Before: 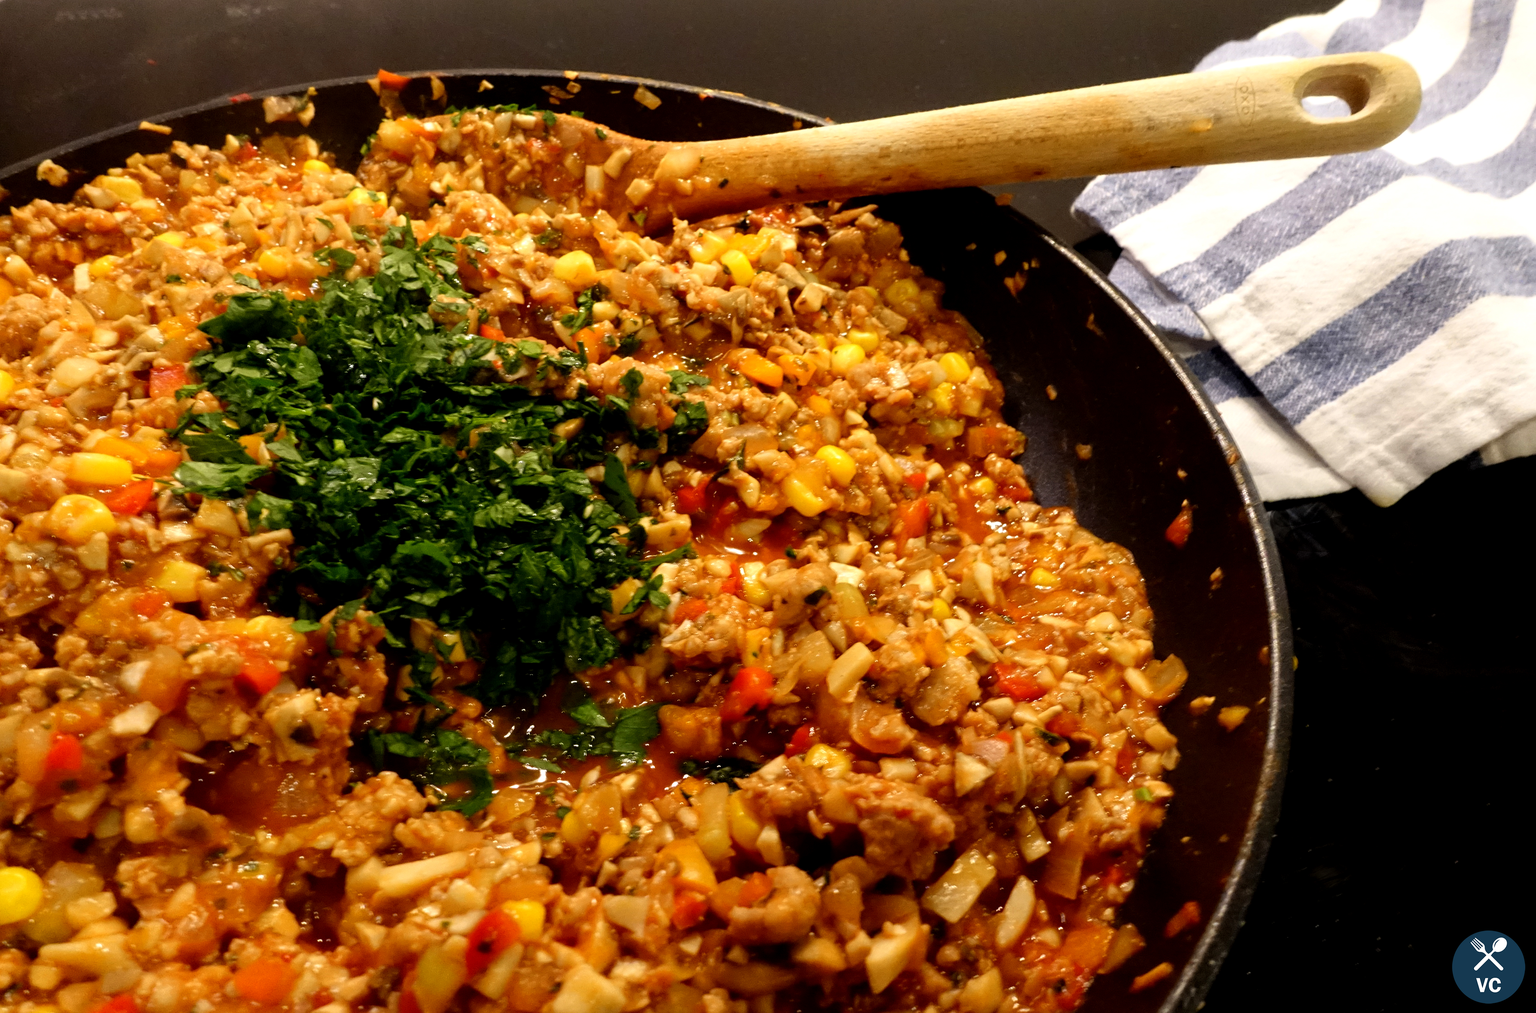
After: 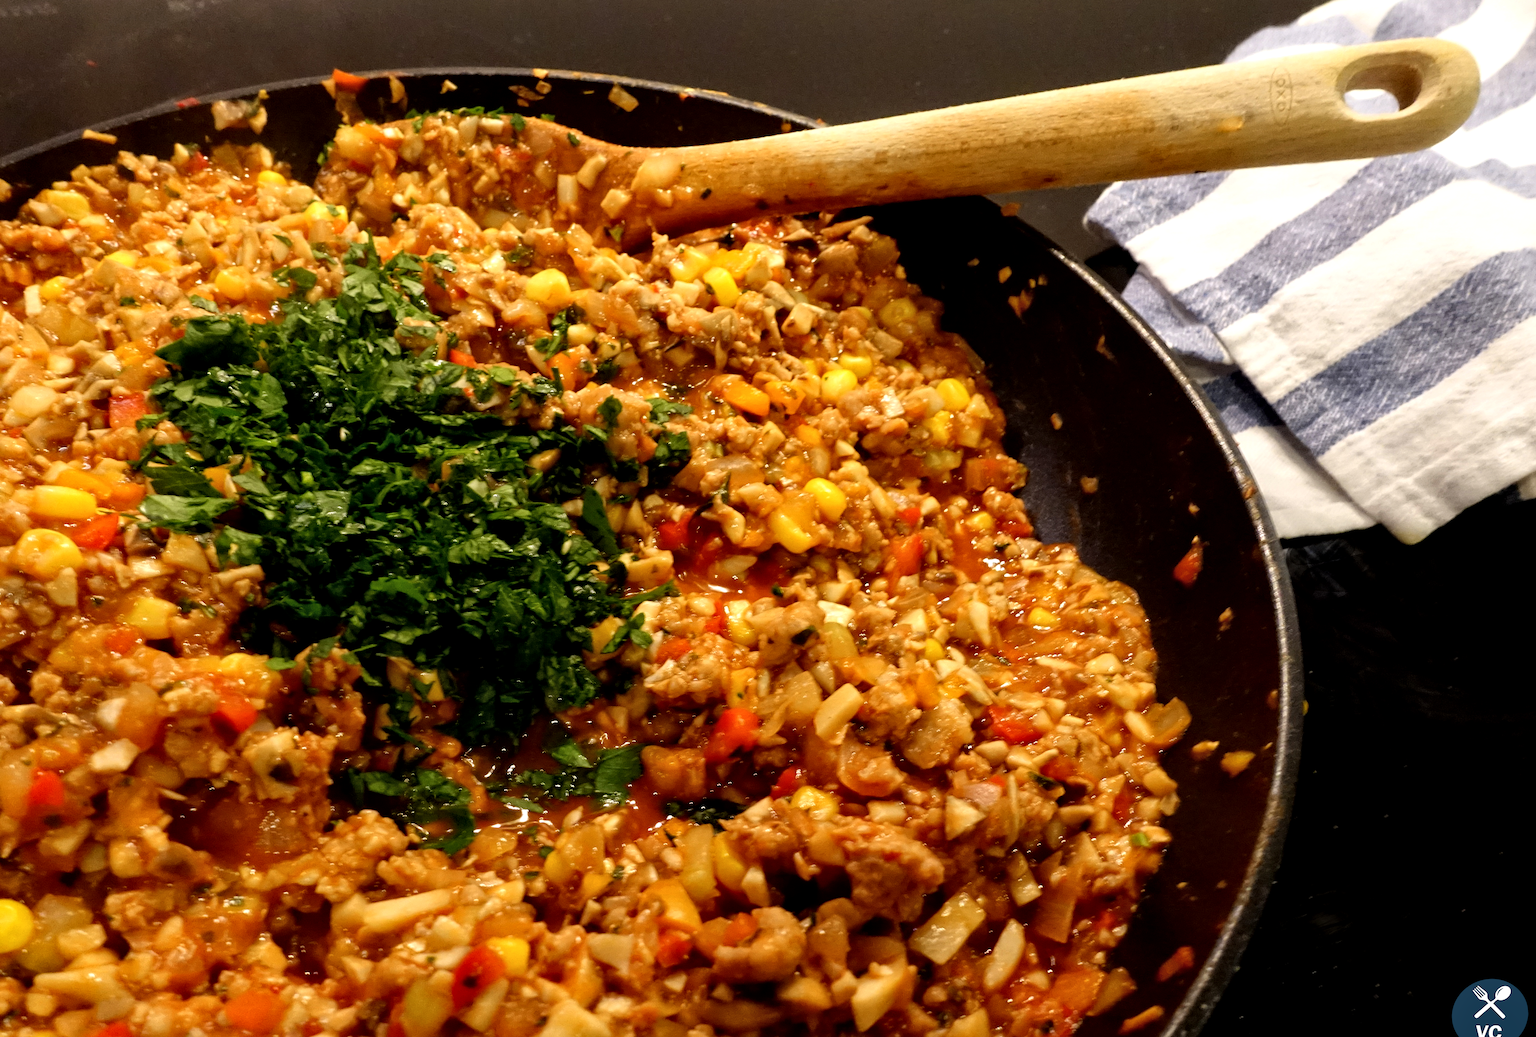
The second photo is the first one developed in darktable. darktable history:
rotate and perspective: rotation 0.074°, lens shift (vertical) 0.096, lens shift (horizontal) -0.041, crop left 0.043, crop right 0.952, crop top 0.024, crop bottom 0.979
local contrast: mode bilateral grid, contrast 20, coarseness 50, detail 120%, midtone range 0.2
